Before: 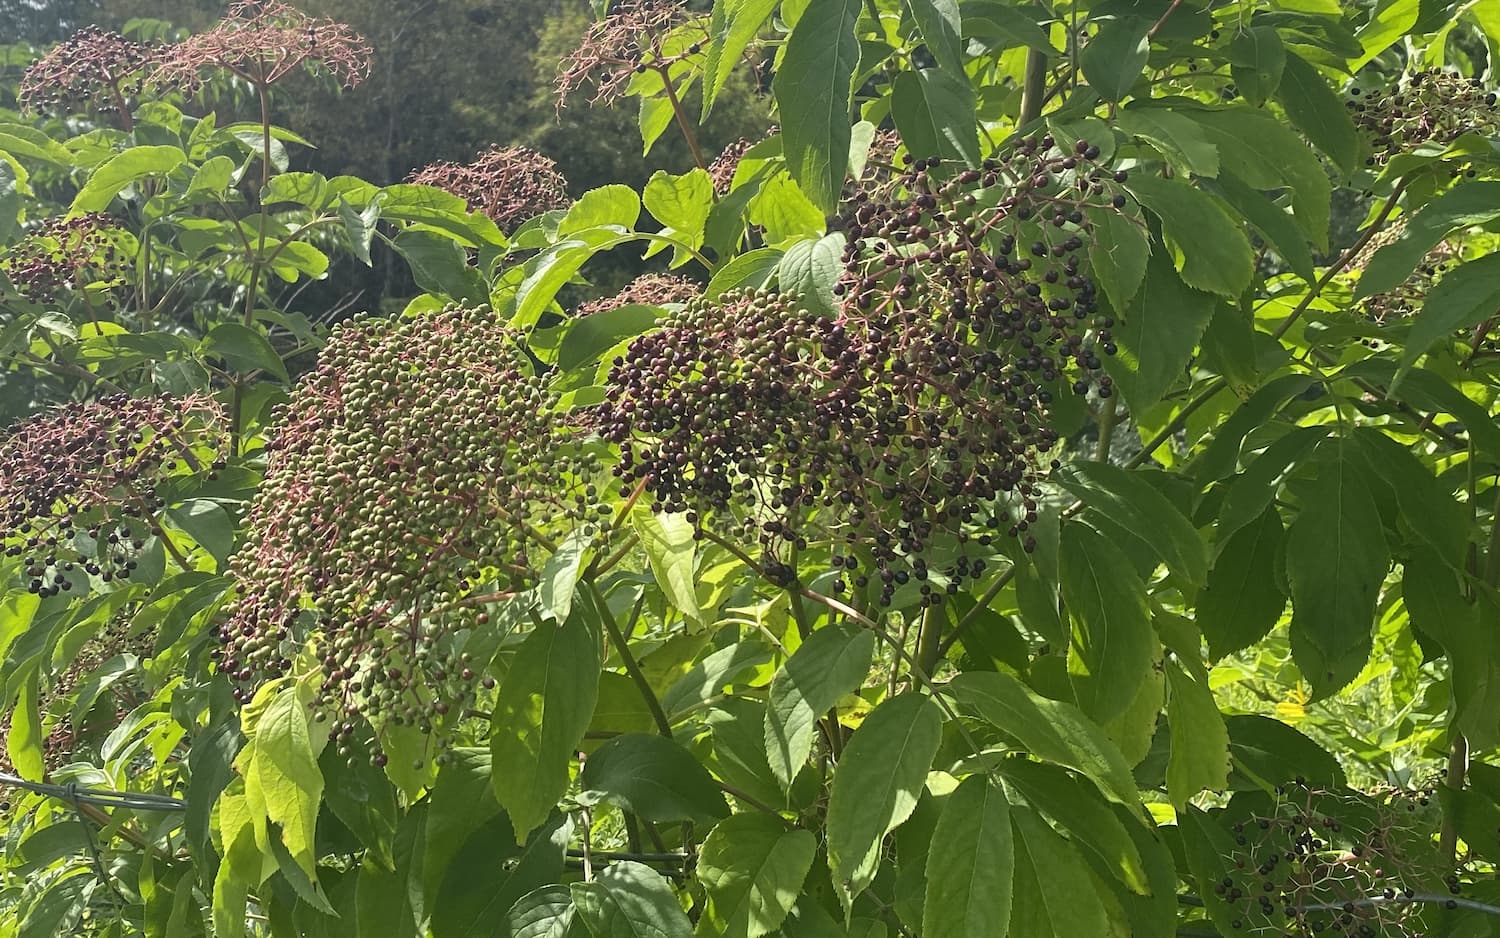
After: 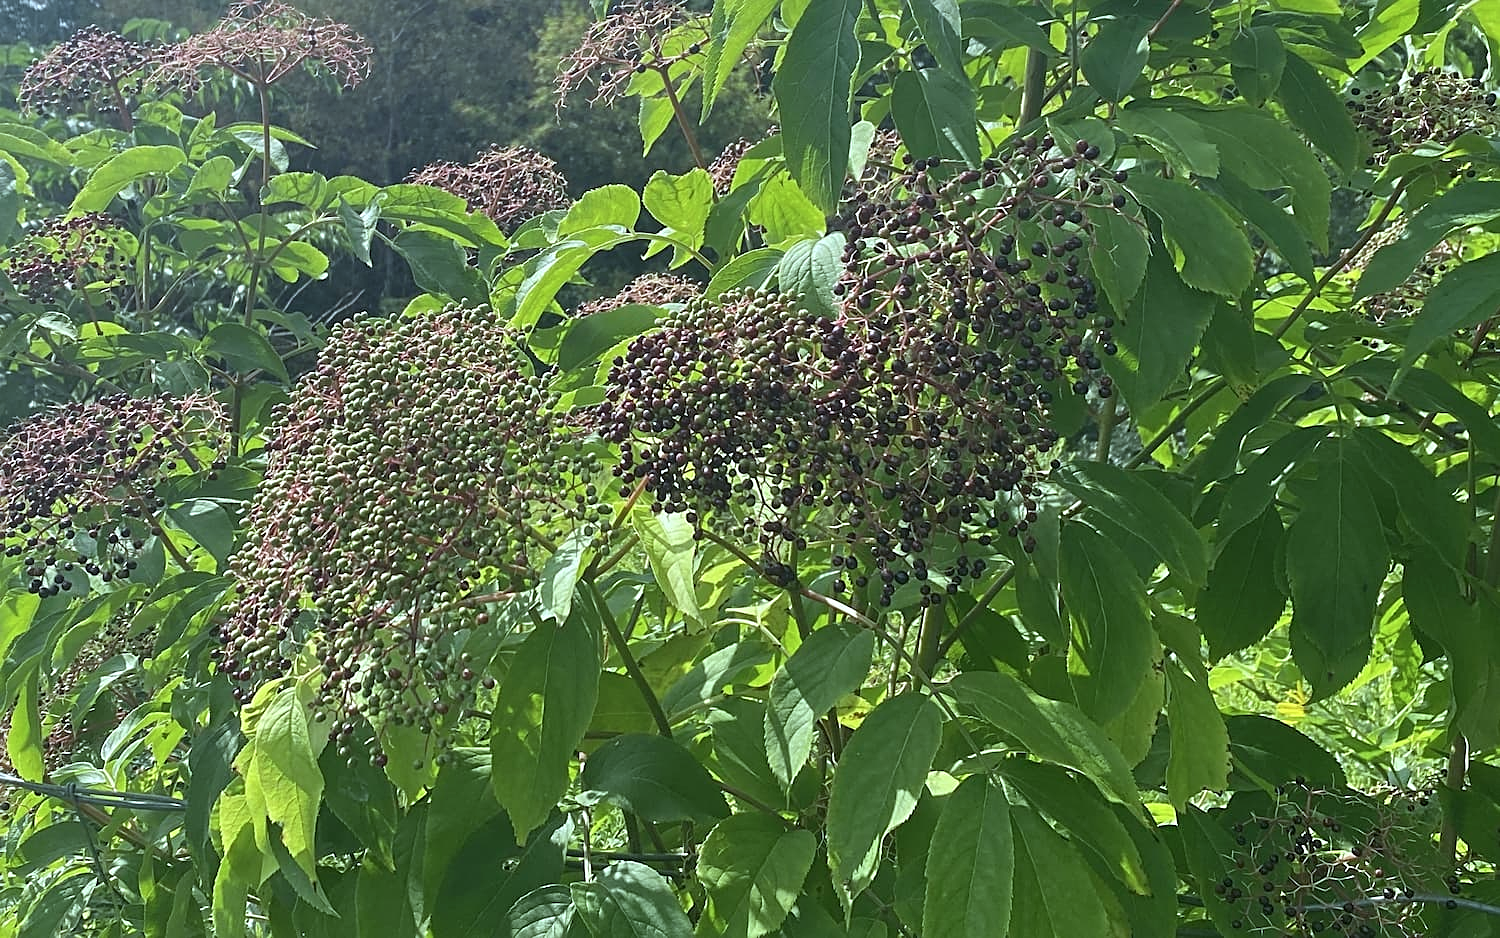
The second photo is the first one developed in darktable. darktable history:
sharpen: on, module defaults
color calibration: illuminant F (fluorescent), F source F9 (Cool White Deluxe 4150 K) – high CRI, x 0.374, y 0.373, temperature 4158.34 K
